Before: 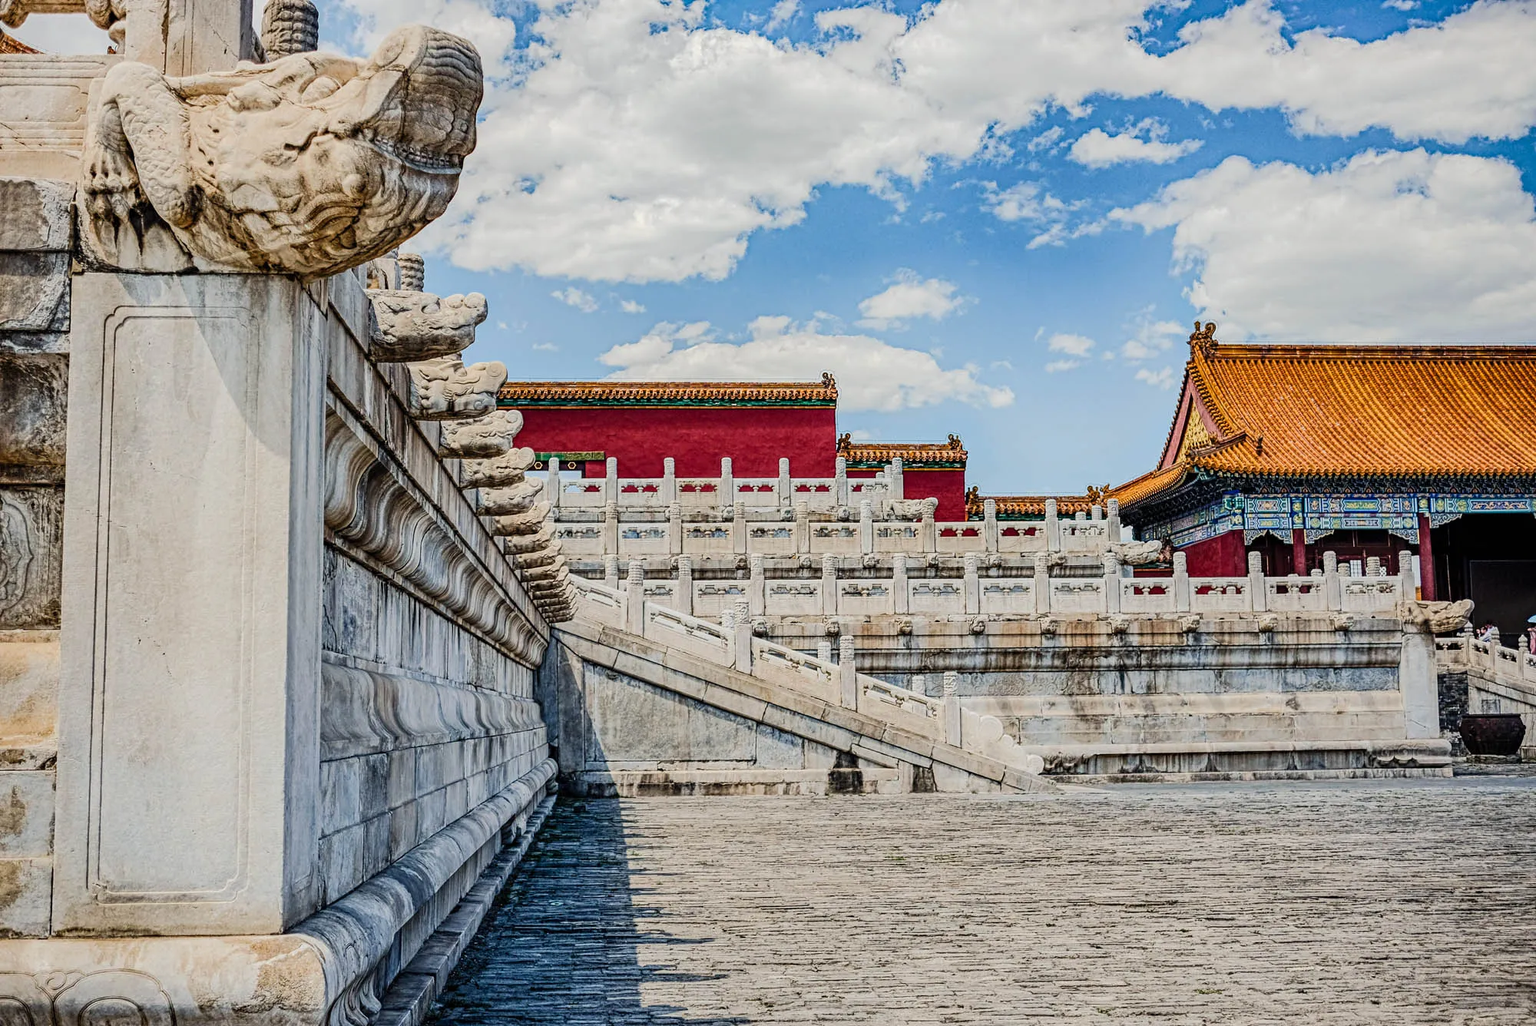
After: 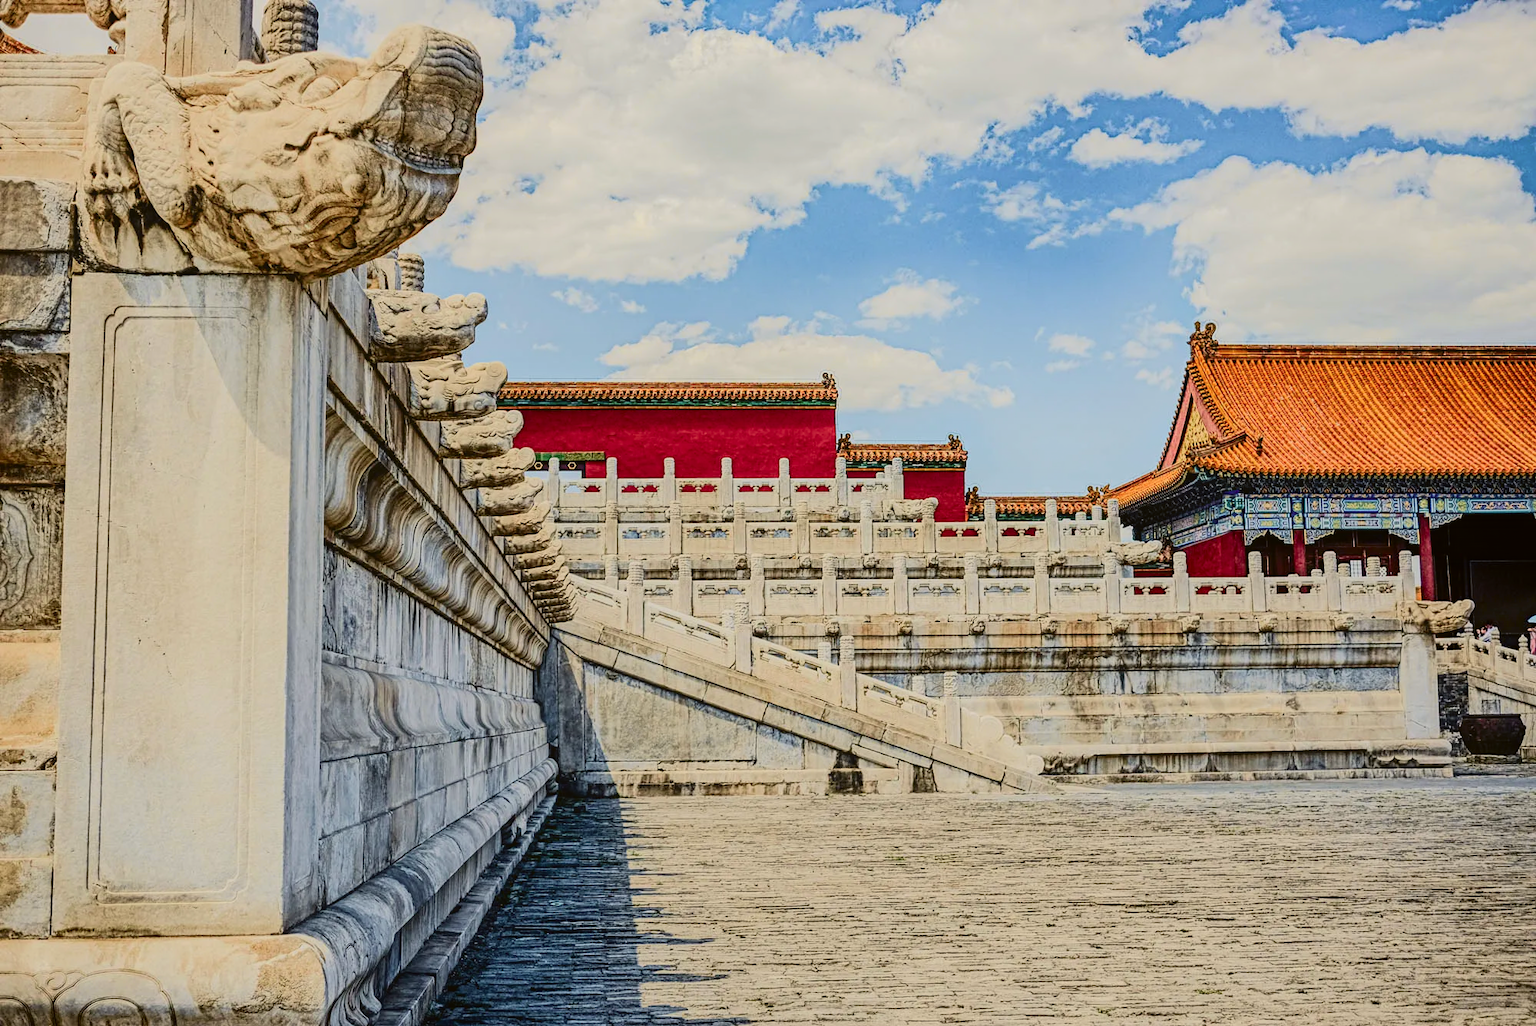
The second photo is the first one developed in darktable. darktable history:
contrast equalizer: octaves 7, y [[0.6 ×6], [0.55 ×6], [0 ×6], [0 ×6], [0 ×6]], mix -0.3
tone curve: curves: ch0 [(0, 0) (0.091, 0.066) (0.184, 0.16) (0.491, 0.519) (0.748, 0.765) (1, 0.919)]; ch1 [(0, 0) (0.179, 0.173) (0.322, 0.32) (0.424, 0.424) (0.502, 0.504) (0.56, 0.575) (0.631, 0.675) (0.777, 0.806) (1, 1)]; ch2 [(0, 0) (0.434, 0.447) (0.485, 0.495) (0.524, 0.563) (0.676, 0.691) (1, 1)], color space Lab, independent channels, preserve colors none
